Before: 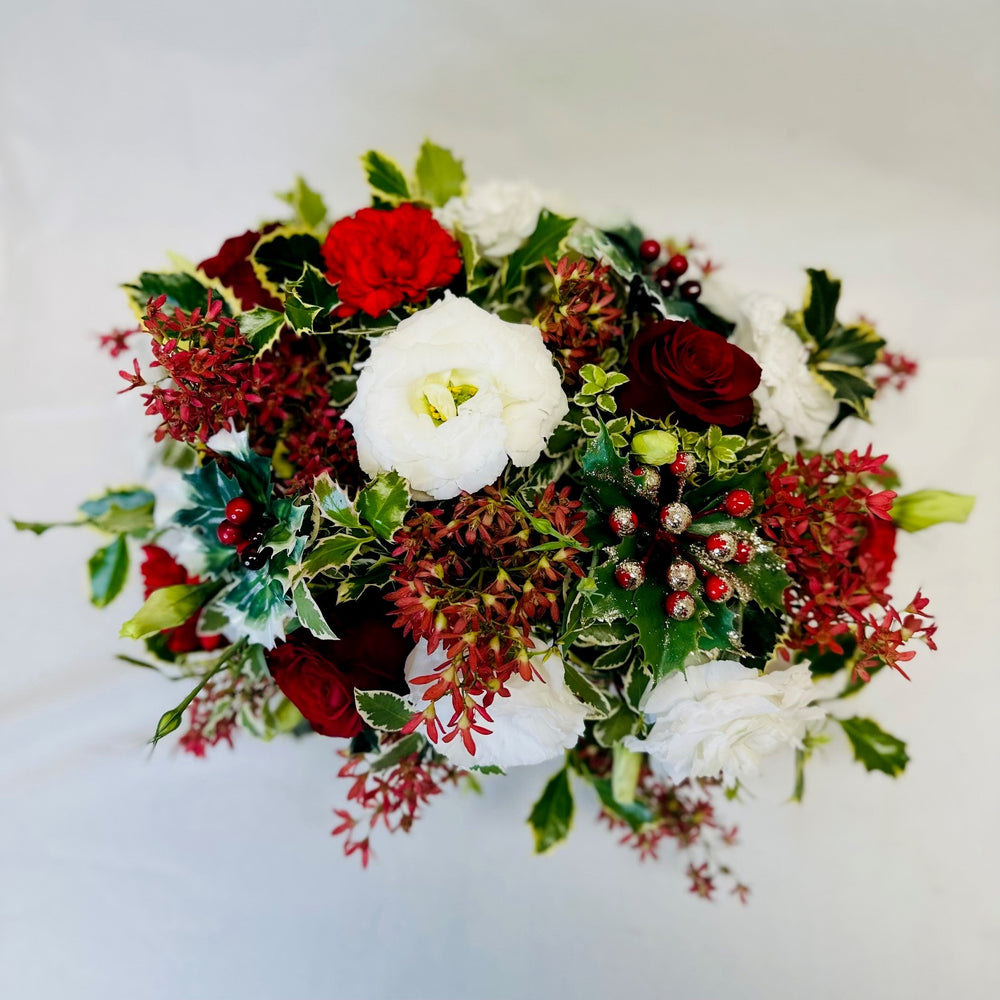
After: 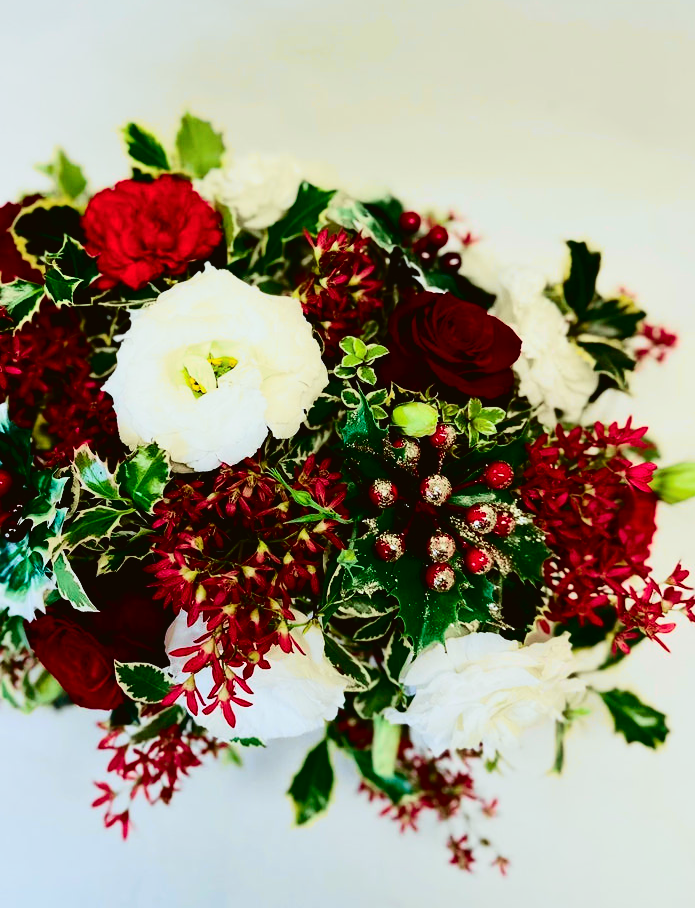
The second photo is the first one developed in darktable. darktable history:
tone curve: curves: ch0 [(0, 0.023) (0.113, 0.081) (0.204, 0.197) (0.498, 0.608) (0.709, 0.819) (0.984, 0.961)]; ch1 [(0, 0) (0.172, 0.123) (0.317, 0.272) (0.414, 0.382) (0.476, 0.479) (0.505, 0.501) (0.528, 0.54) (0.618, 0.647) (0.709, 0.764) (1, 1)]; ch2 [(0, 0) (0.411, 0.424) (0.492, 0.502) (0.521, 0.521) (0.55, 0.576) (0.686, 0.638) (1, 1)], color space Lab, independent channels, preserve colors none
tone equalizer: -8 EV -1.84 EV, -7 EV -1.16 EV, -6 EV -1.62 EV, smoothing diameter 25%, edges refinement/feathering 10, preserve details guided filter
color correction: highlights a* -2.73, highlights b* -2.09, shadows a* 2.41, shadows b* 2.73
color balance rgb: global vibrance 20%
crop and rotate: left 24.034%, top 2.838%, right 6.406%, bottom 6.299%
contrast brightness saturation: contrast 0.19, brightness -0.11, saturation 0.21
